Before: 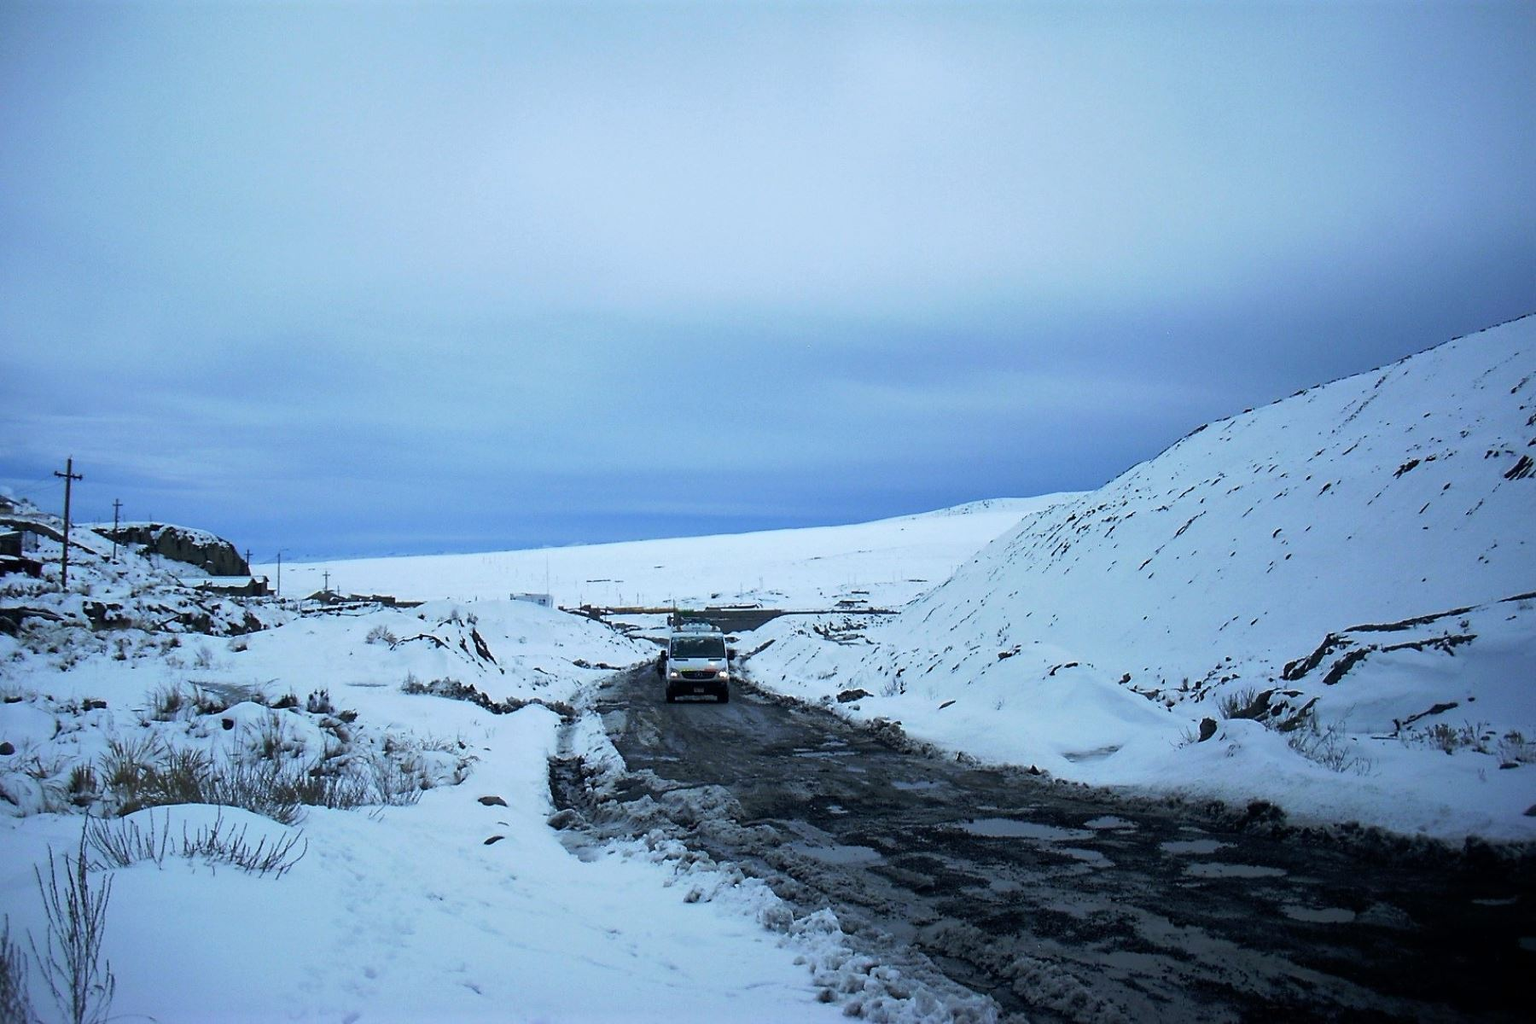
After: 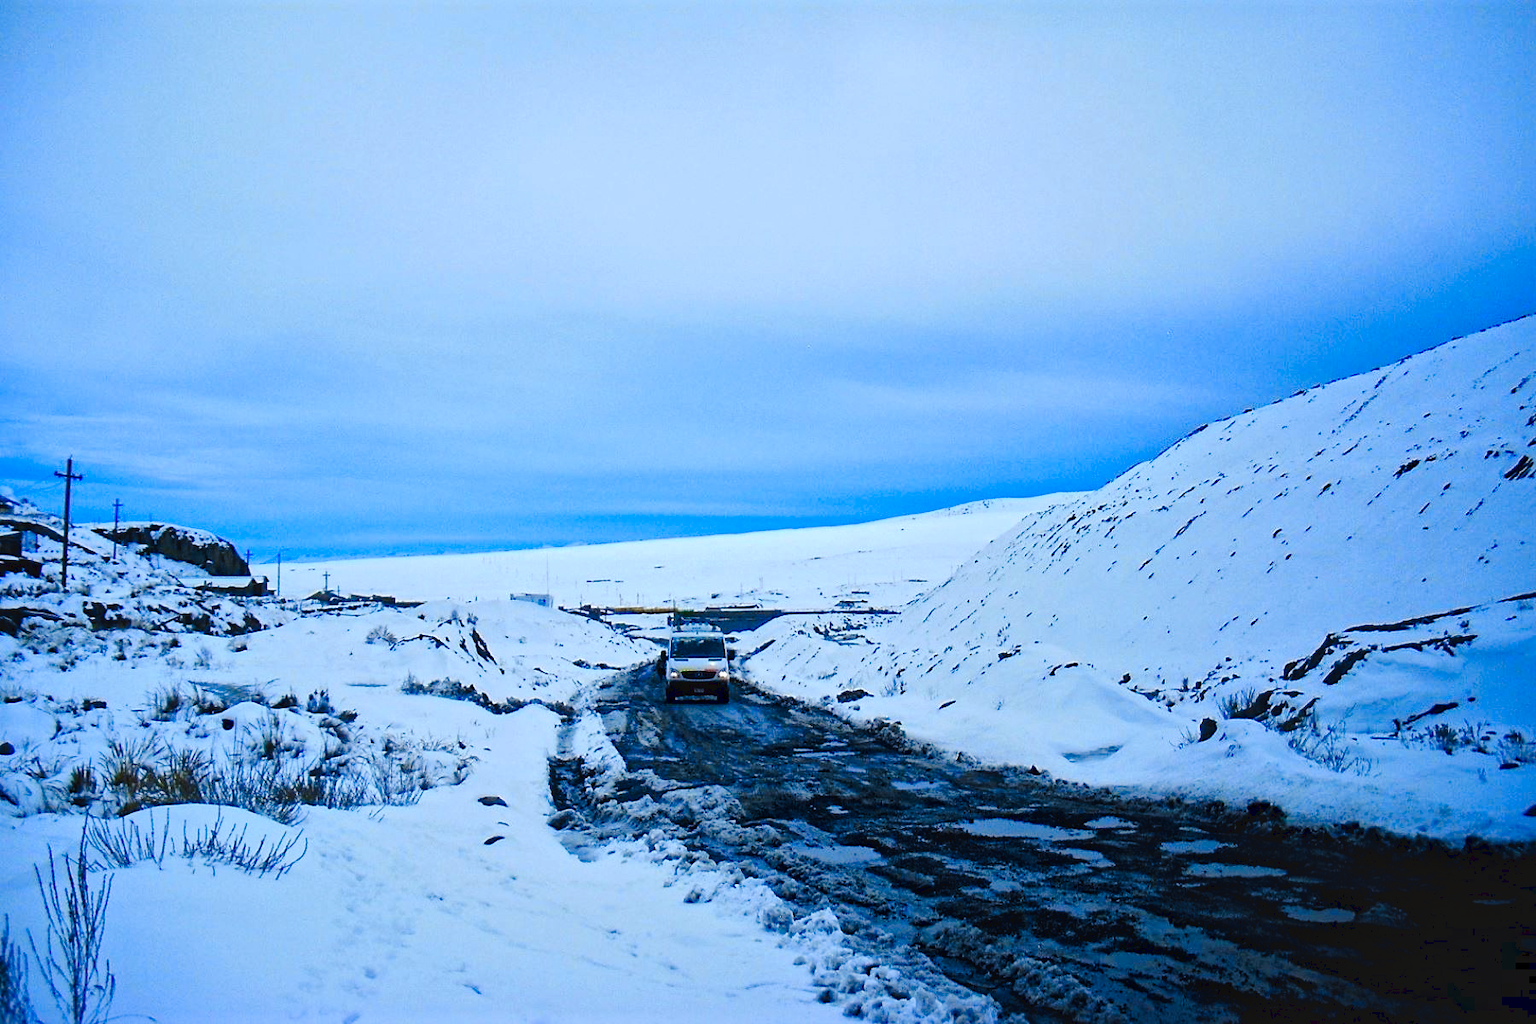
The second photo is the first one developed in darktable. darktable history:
local contrast: mode bilateral grid, contrast 20, coarseness 20, detail 150%, midtone range 0.2
tone curve: curves: ch0 [(0, 0) (0.003, 0.064) (0.011, 0.065) (0.025, 0.061) (0.044, 0.068) (0.069, 0.083) (0.1, 0.102) (0.136, 0.126) (0.177, 0.172) (0.224, 0.225) (0.277, 0.306) (0.335, 0.397) (0.399, 0.483) (0.468, 0.56) (0.543, 0.634) (0.623, 0.708) (0.709, 0.77) (0.801, 0.832) (0.898, 0.899) (1, 1)], preserve colors none
haze removal: compatibility mode true, adaptive false
color contrast: green-magenta contrast 1.12, blue-yellow contrast 1.95, unbound 0
